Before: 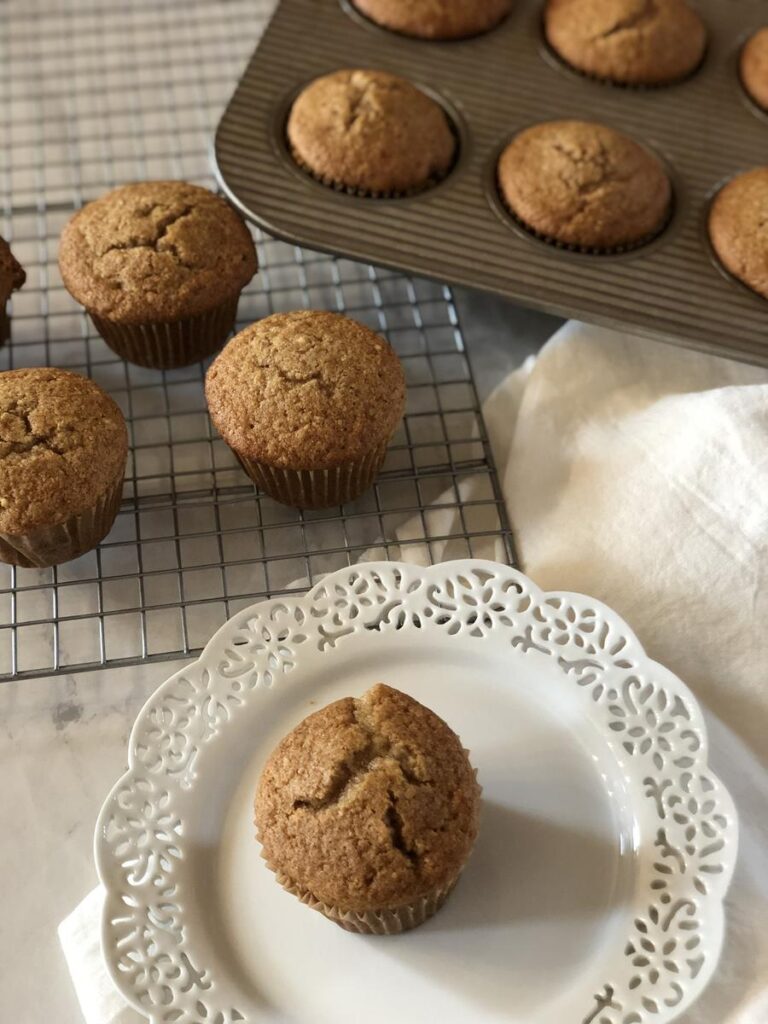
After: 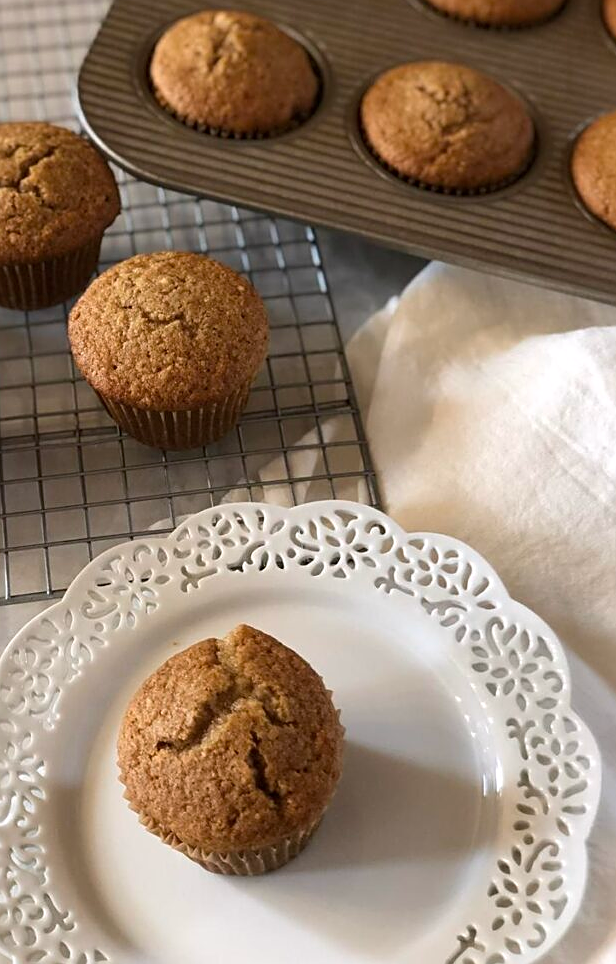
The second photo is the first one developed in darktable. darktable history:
sharpen: on, module defaults
crop and rotate: left 17.959%, top 5.771%, right 1.742%
white balance: red 1.009, blue 1.027
